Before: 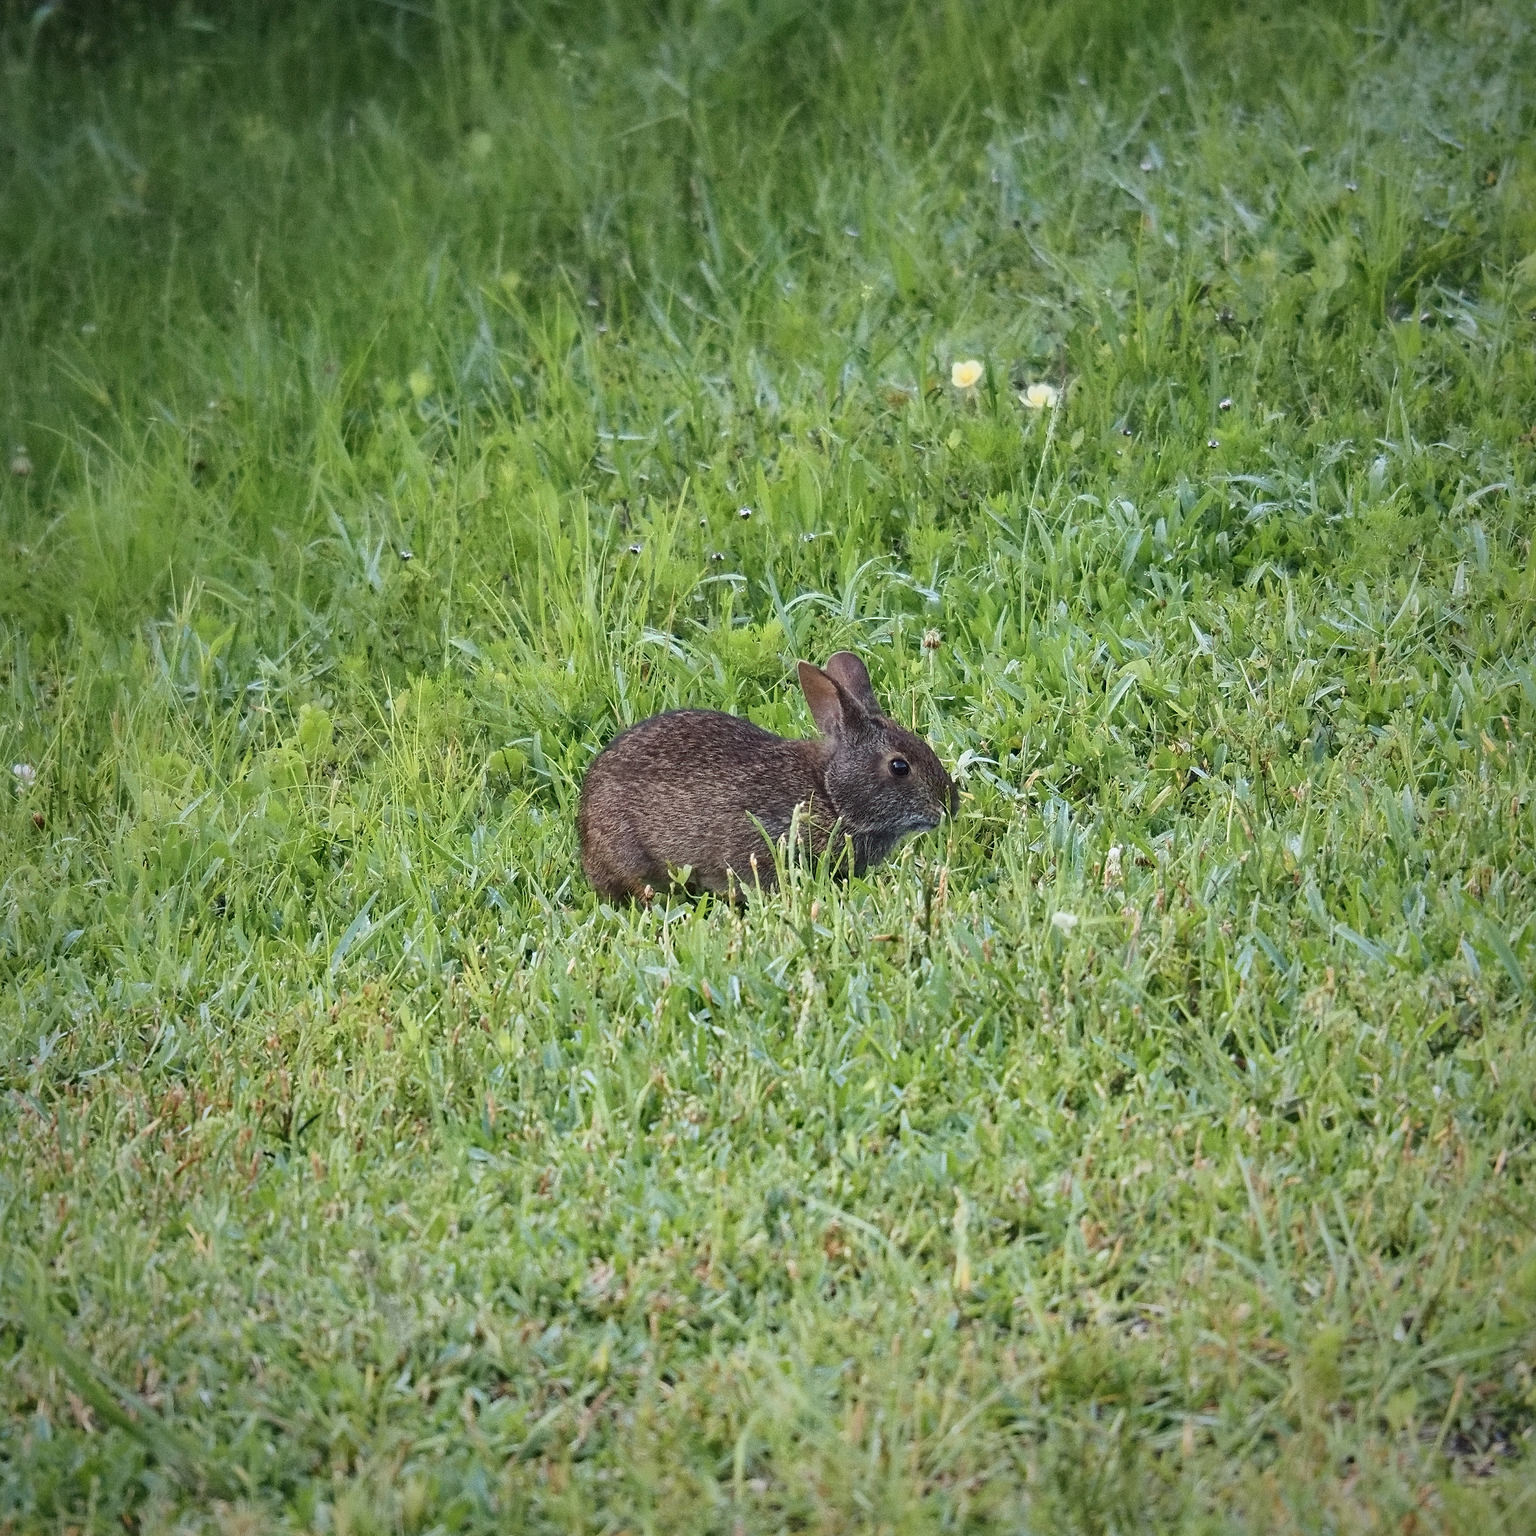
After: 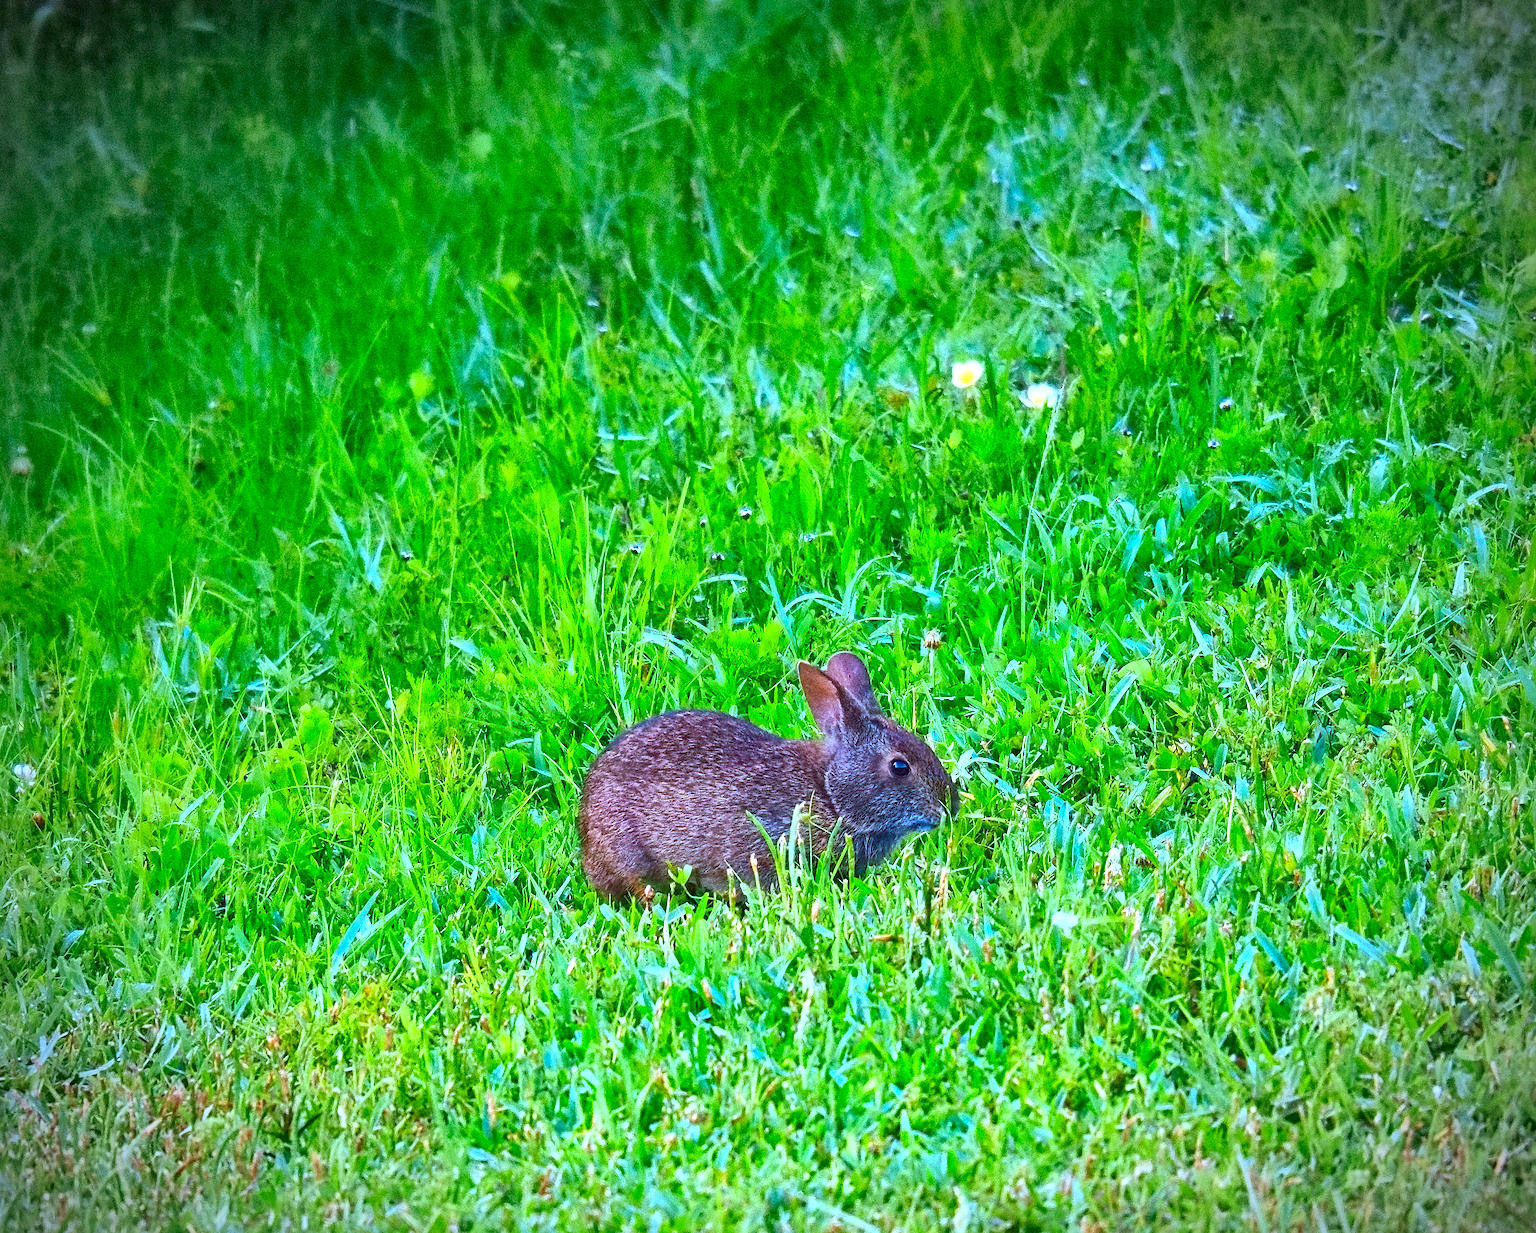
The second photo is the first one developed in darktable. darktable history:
grain: coarseness 3.21 ISO
color correction: highlights a* 1.59, highlights b* -1.7, saturation 2.48
exposure: exposure 0.6 EV, compensate highlight preservation false
vignetting: fall-off start 87%, automatic ratio true
crop: bottom 19.644%
white balance: red 0.948, green 1.02, blue 1.176
contrast equalizer: y [[0.5, 0.5, 0.472, 0.5, 0.5, 0.5], [0.5 ×6], [0.5 ×6], [0 ×6], [0 ×6]]
local contrast: mode bilateral grid, contrast 20, coarseness 50, detail 144%, midtone range 0.2
